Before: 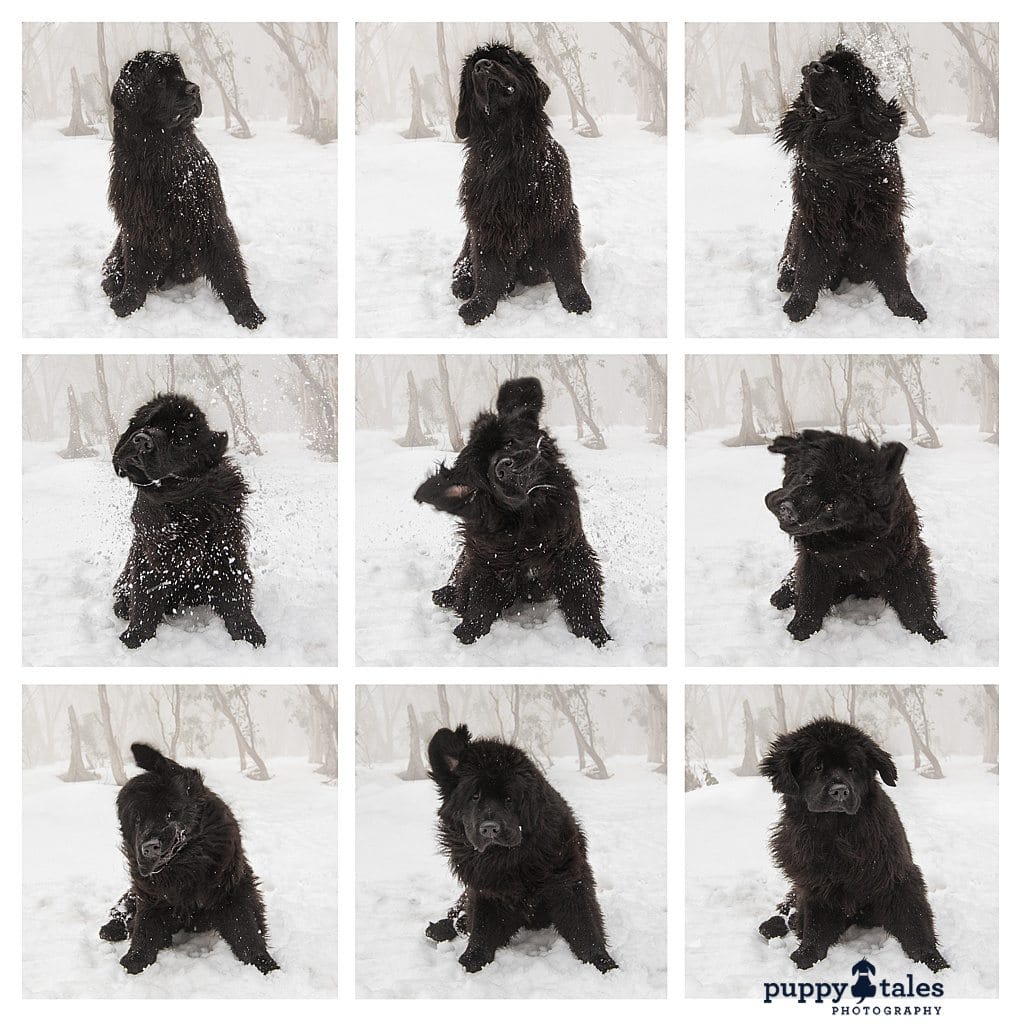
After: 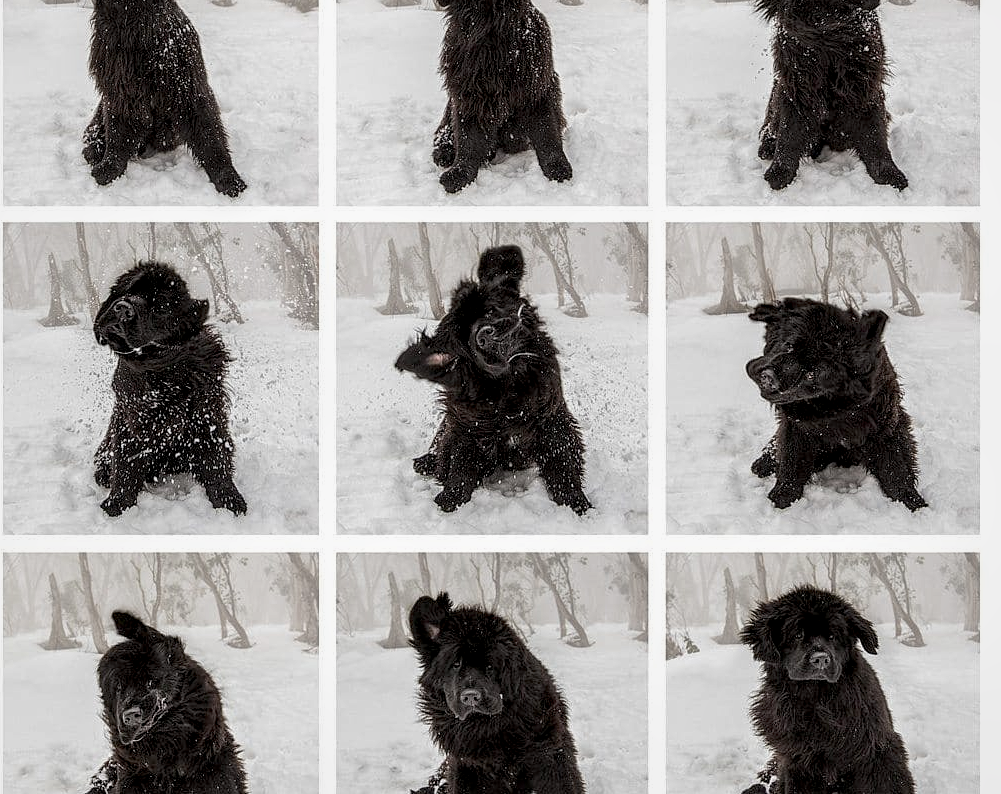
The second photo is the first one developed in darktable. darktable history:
exposure: black level correction 0.006, exposure -0.218 EV, compensate exposure bias true, compensate highlight preservation false
crop and rotate: left 1.946%, top 12.978%, right 0.276%, bottom 9.475%
local contrast: detail 160%
